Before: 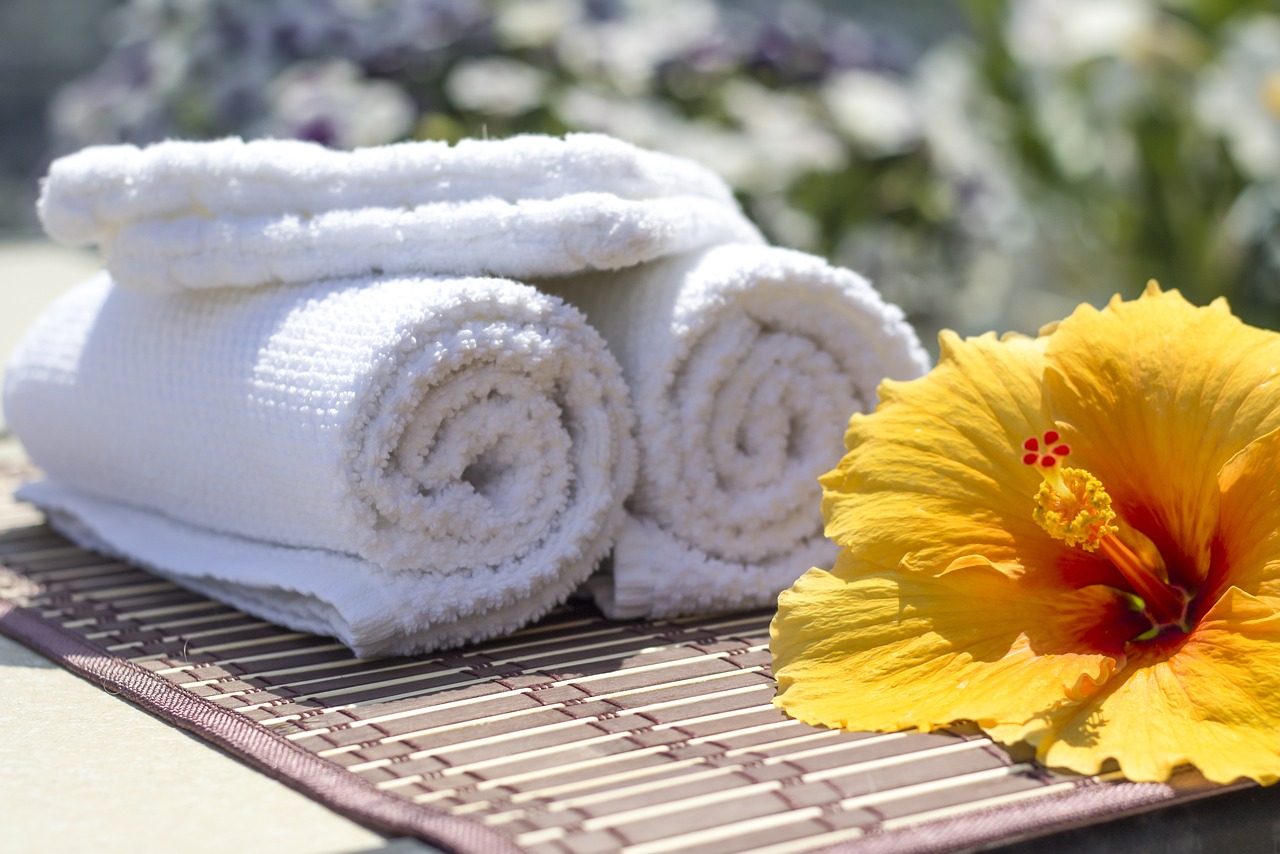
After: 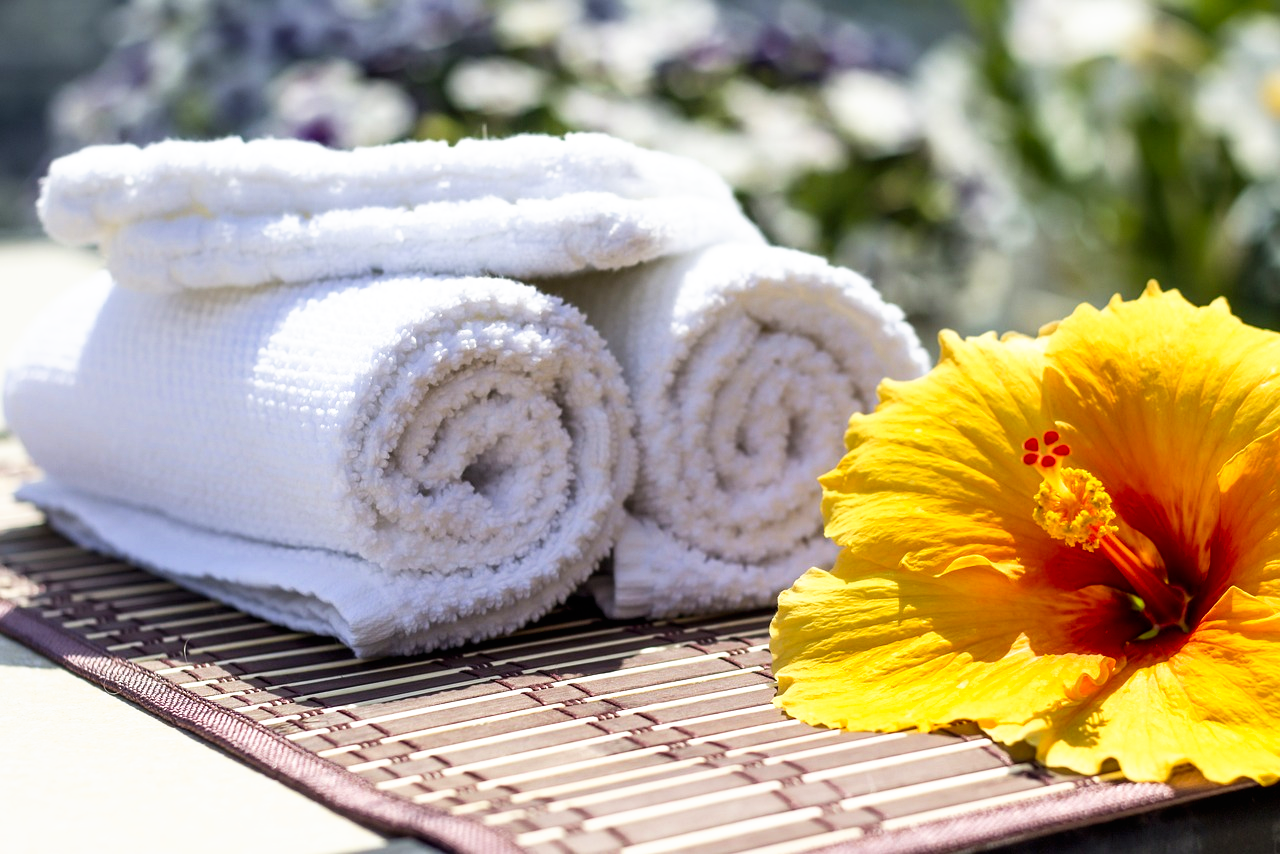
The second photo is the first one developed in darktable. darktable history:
tone curve: curves: ch0 [(0, 0) (0.003, 0) (0.011, 0.001) (0.025, 0.002) (0.044, 0.004) (0.069, 0.006) (0.1, 0.009) (0.136, 0.03) (0.177, 0.076) (0.224, 0.13) (0.277, 0.202) (0.335, 0.28) (0.399, 0.367) (0.468, 0.46) (0.543, 0.562) (0.623, 0.67) (0.709, 0.787) (0.801, 0.889) (0.898, 0.972) (1, 1)], preserve colors none
